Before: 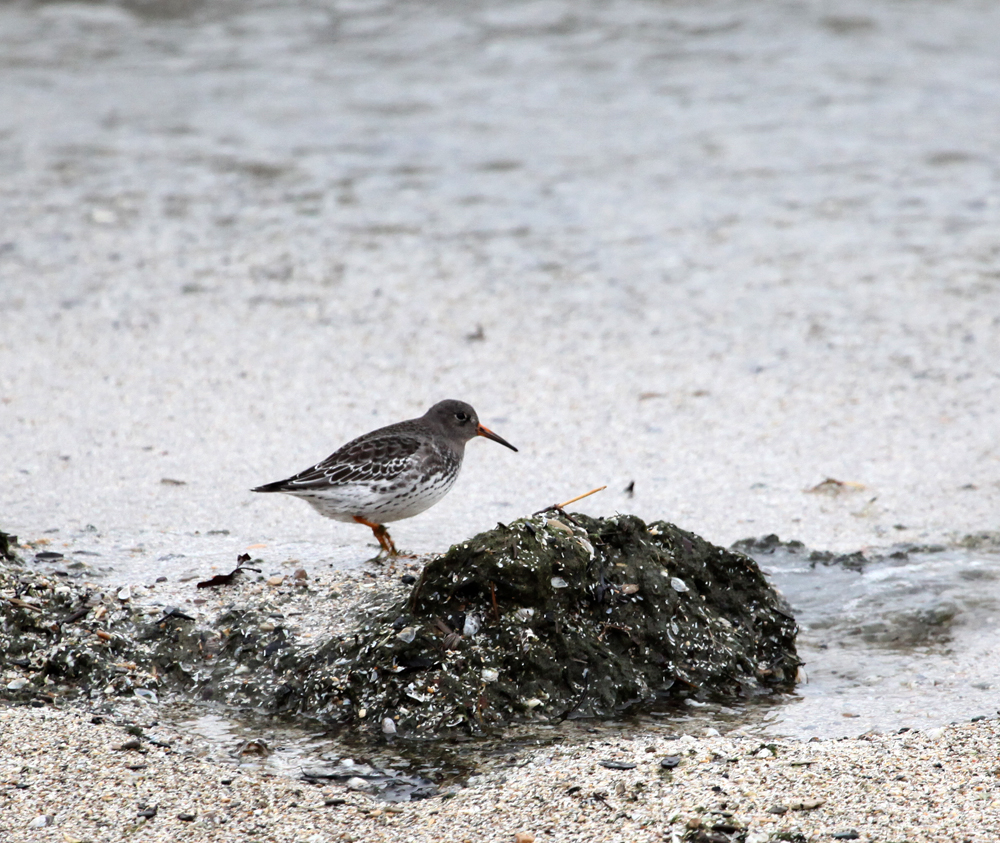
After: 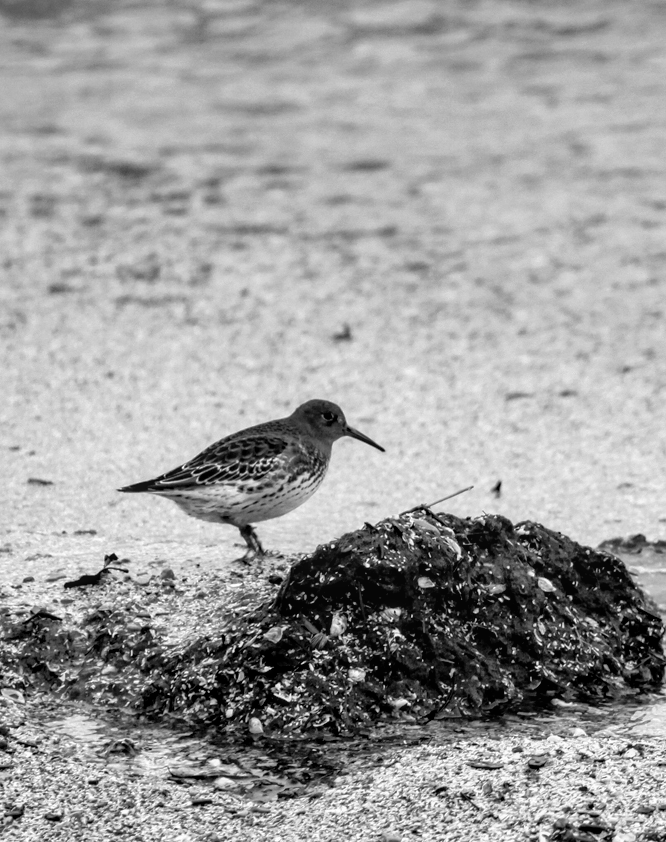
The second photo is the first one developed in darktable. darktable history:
color balance rgb: highlights gain › chroma 3.021%, highlights gain › hue 75.48°, global offset › luminance -0.545%, global offset › chroma 0.906%, global offset › hue 174.24°, perceptual saturation grading › global saturation 25.378%, perceptual saturation grading › highlights -50.238%, perceptual saturation grading › shadows 30.061%
crop and rotate: left 13.341%, right 20.039%
color zones: curves: ch0 [(0, 0.613) (0.01, 0.613) (0.245, 0.448) (0.498, 0.529) (0.642, 0.665) (0.879, 0.777) (0.99, 0.613)]; ch1 [(0, 0) (0.143, 0) (0.286, 0) (0.429, 0) (0.571, 0) (0.714, 0) (0.857, 0)]
local contrast: on, module defaults
shadows and highlights: highlights color adjustment 0.757%, soften with gaussian
